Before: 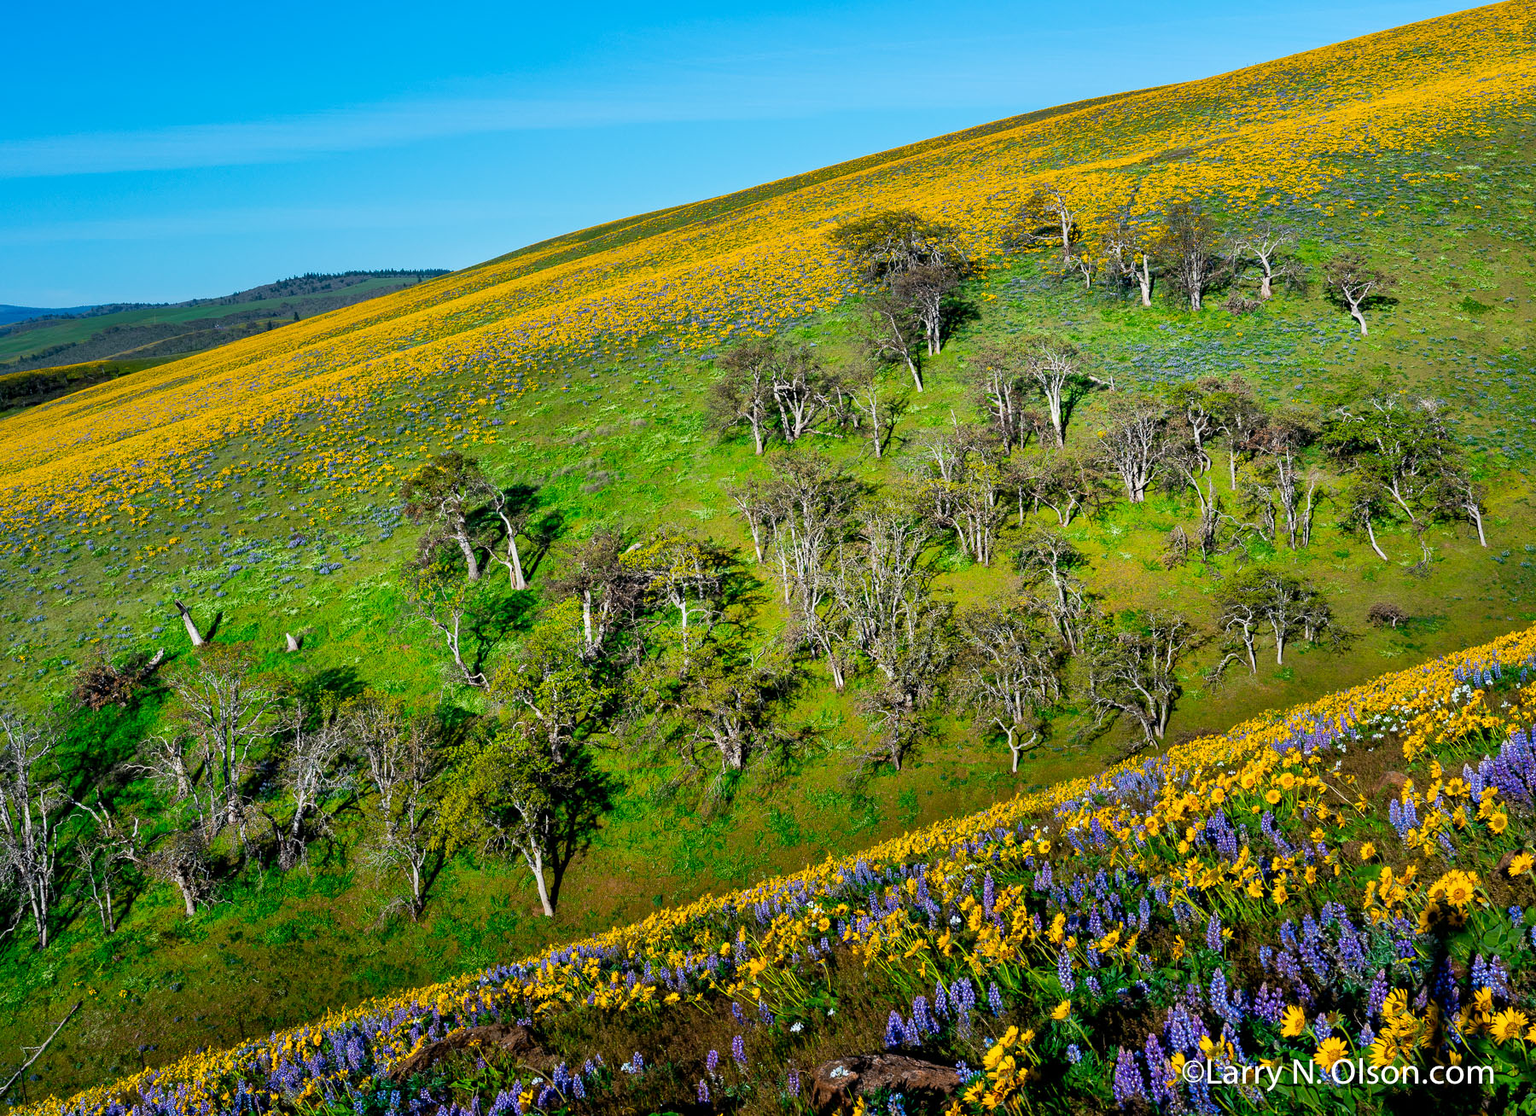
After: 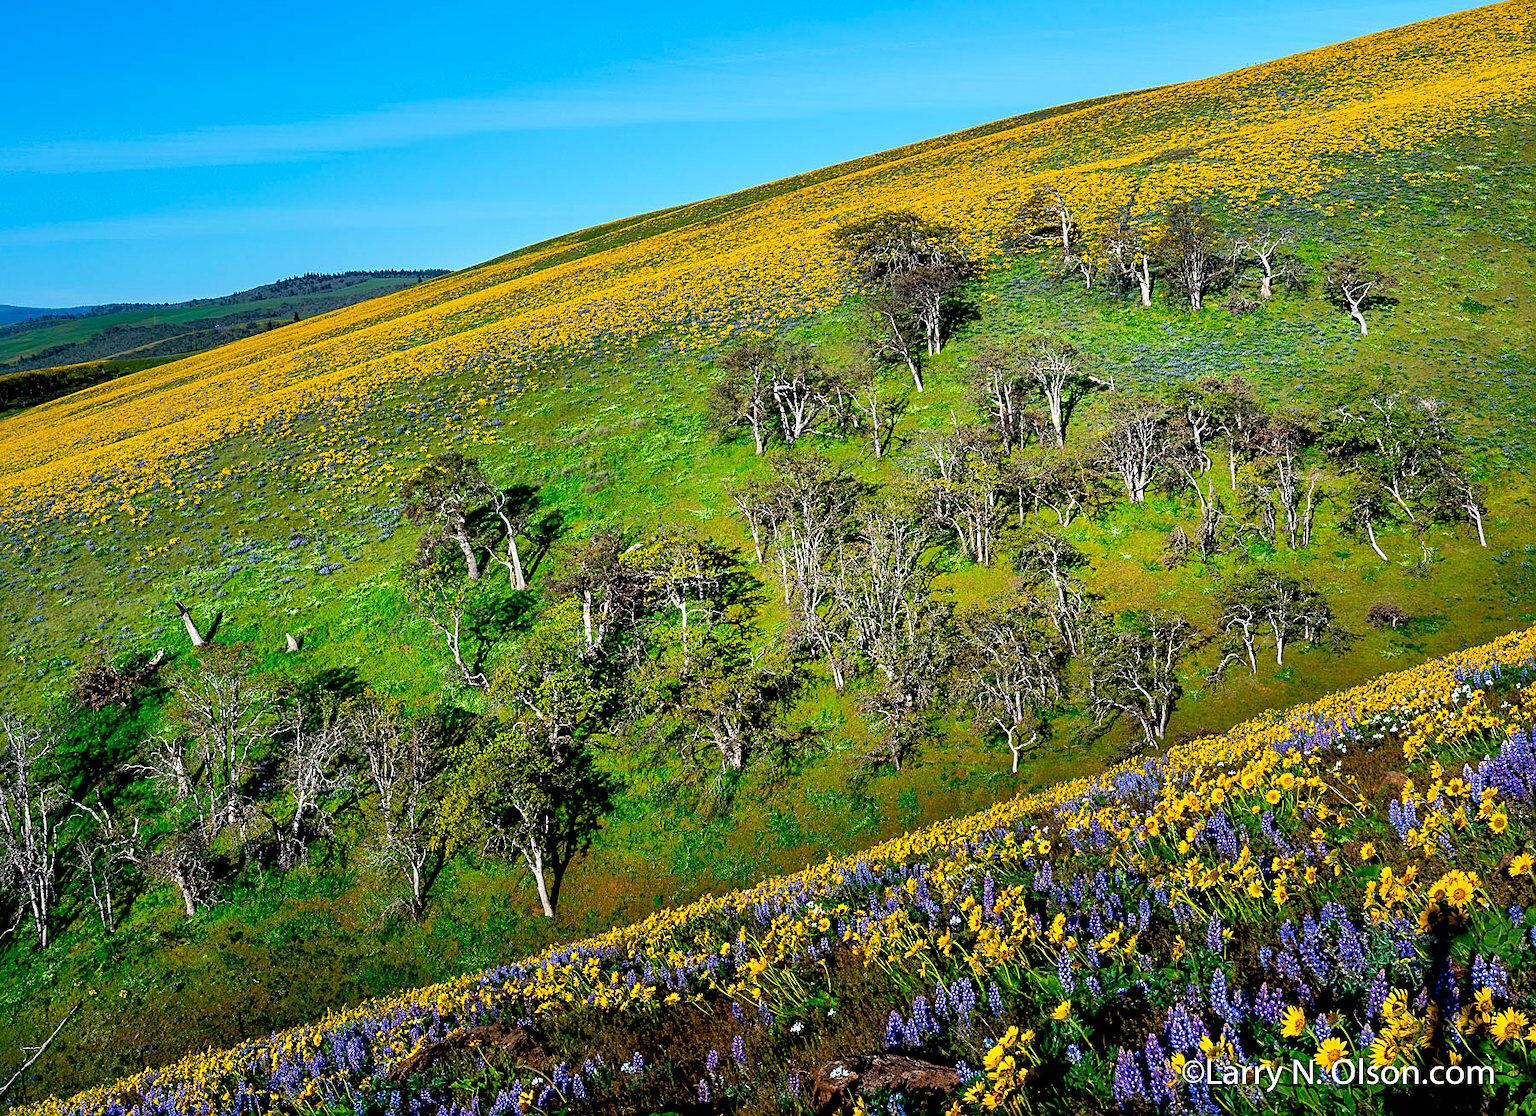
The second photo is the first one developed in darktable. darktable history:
sharpen: on, module defaults
base curve: curves: ch0 [(0.017, 0) (0.425, 0.441) (0.844, 0.933) (1, 1)], preserve colors none
